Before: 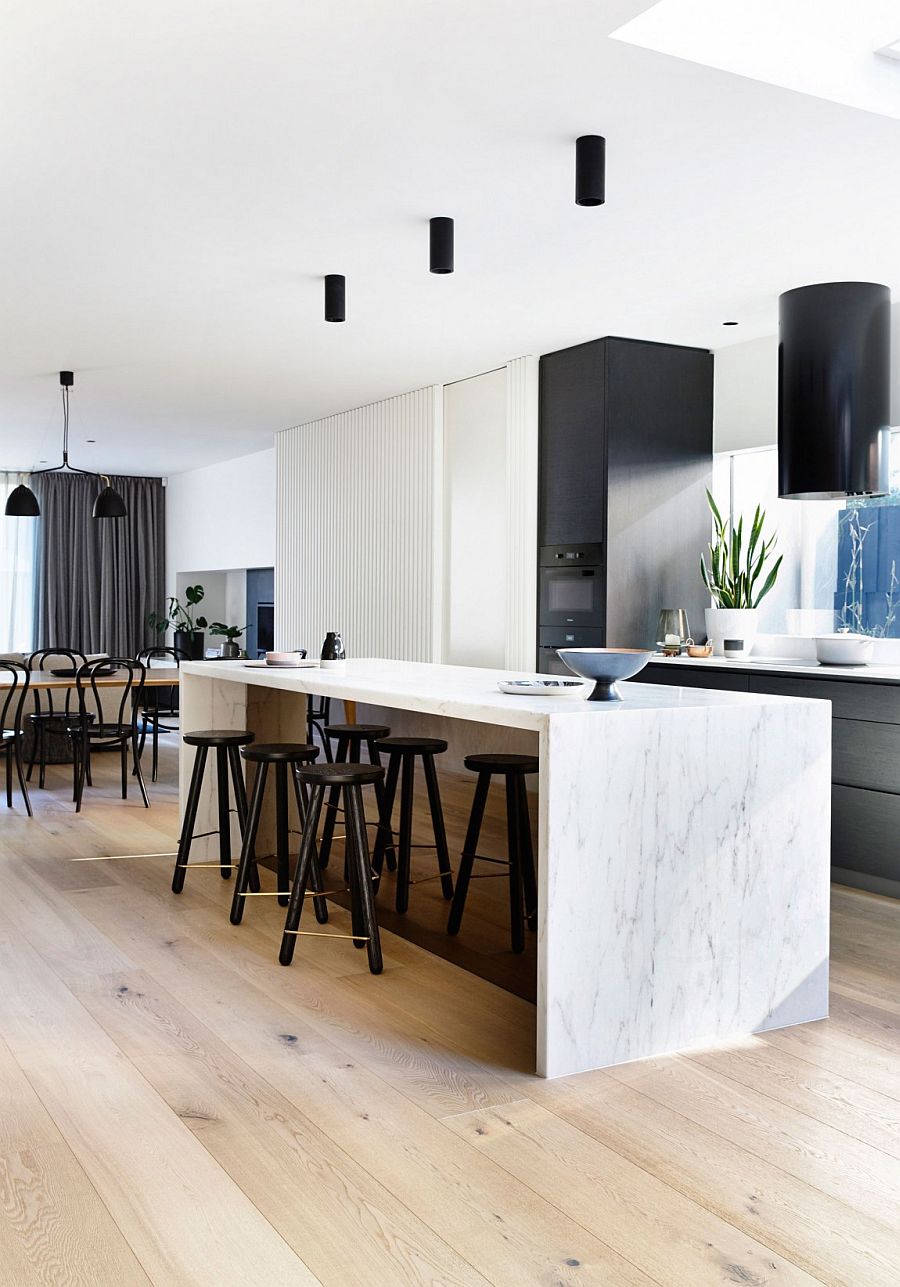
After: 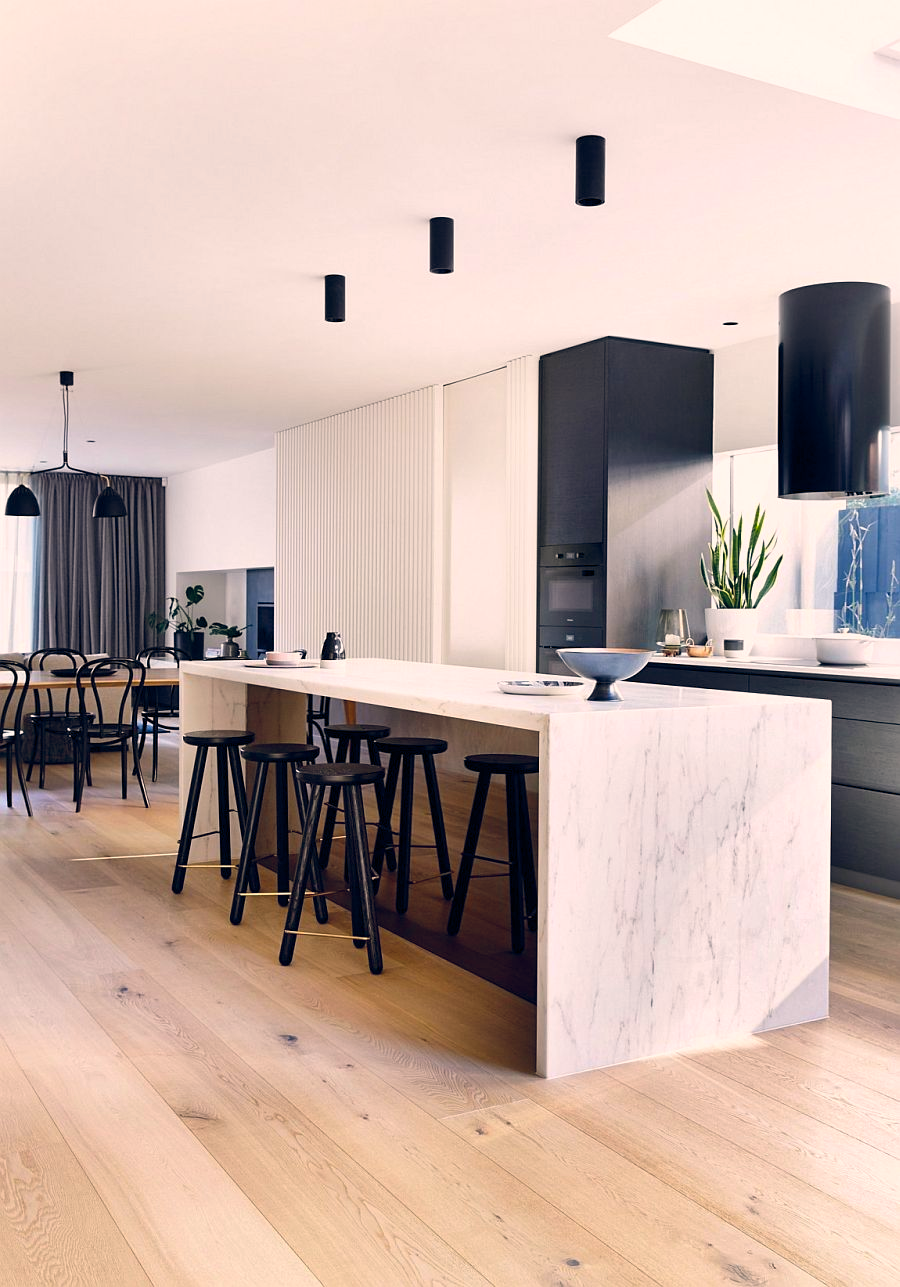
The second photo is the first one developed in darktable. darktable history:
color balance rgb: shadows lift › hue 87.51°, highlights gain › chroma 1.35%, highlights gain › hue 55.1°, global offset › chroma 0.13%, global offset › hue 253.66°, perceptual saturation grading › global saturation 16.38%
color correction: highlights a* 5.81, highlights b* 4.84
